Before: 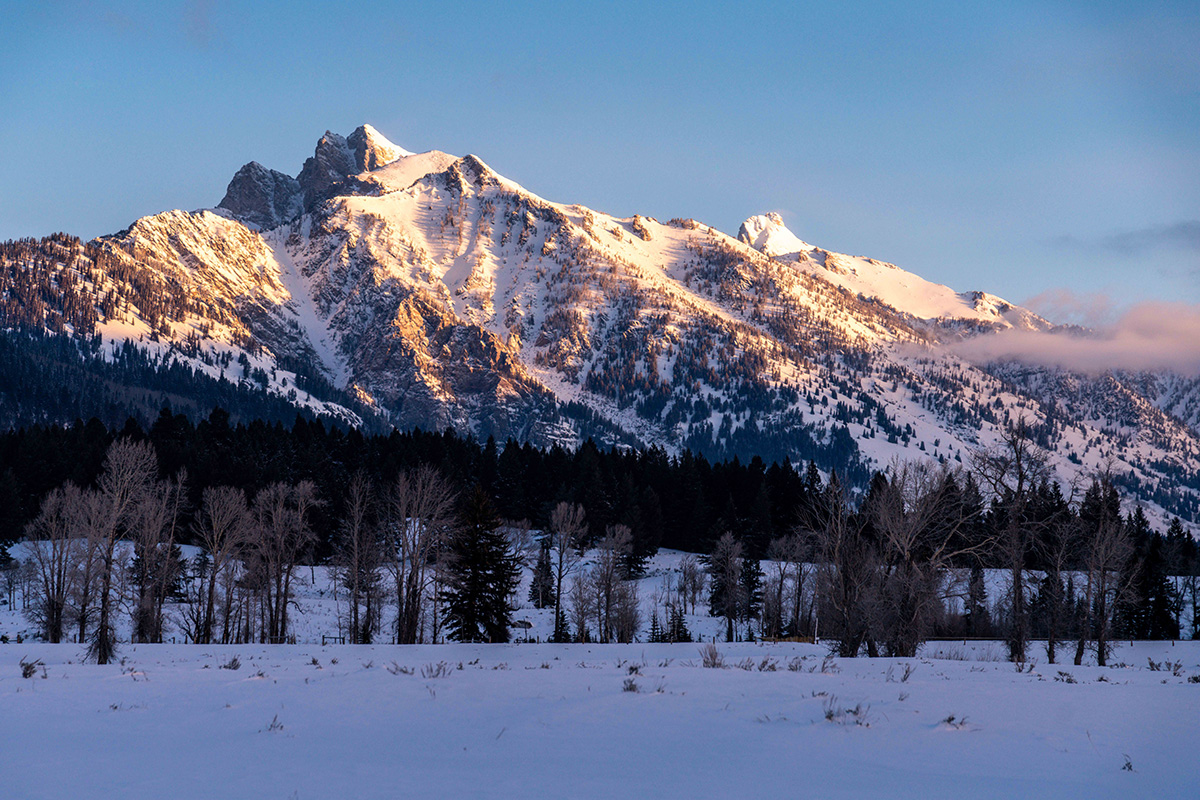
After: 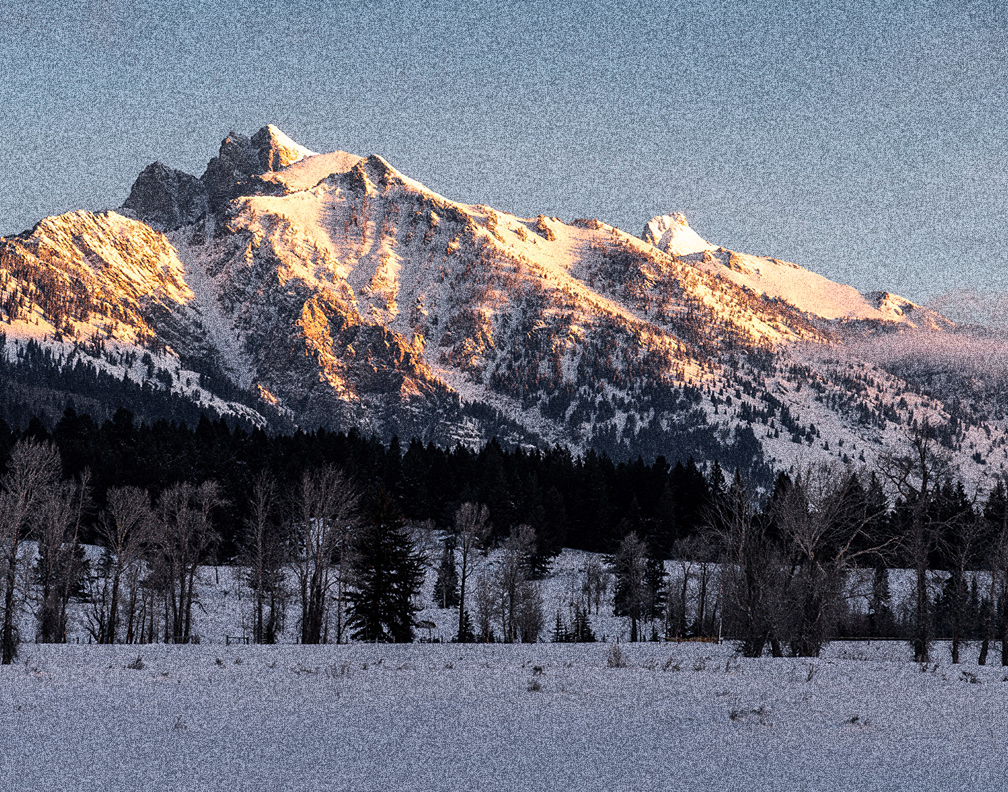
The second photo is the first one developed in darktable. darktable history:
color zones: curves: ch1 [(0.25, 0.61) (0.75, 0.248)]
shadows and highlights: radius 264.75, soften with gaussian
grain: coarseness 30.02 ISO, strength 100%
crop: left 8.026%, right 7.374%
